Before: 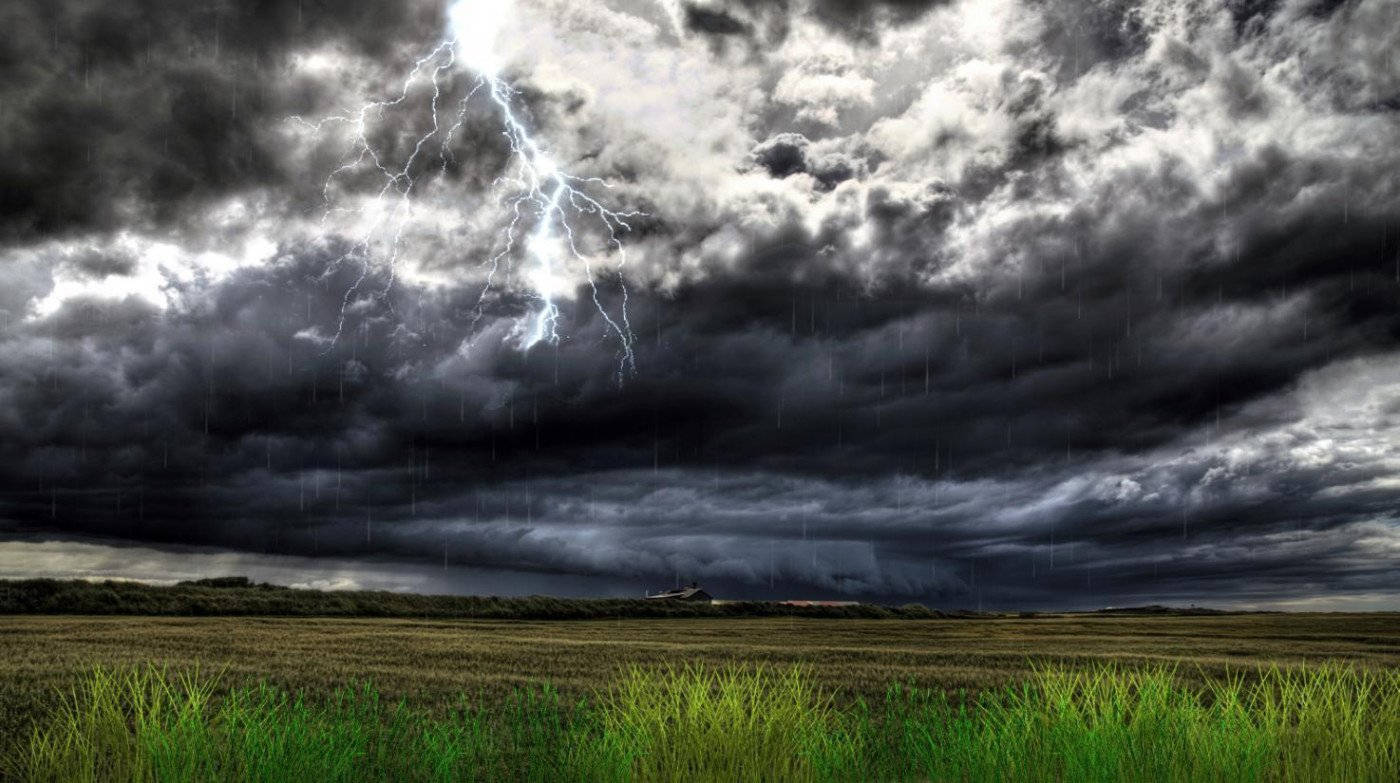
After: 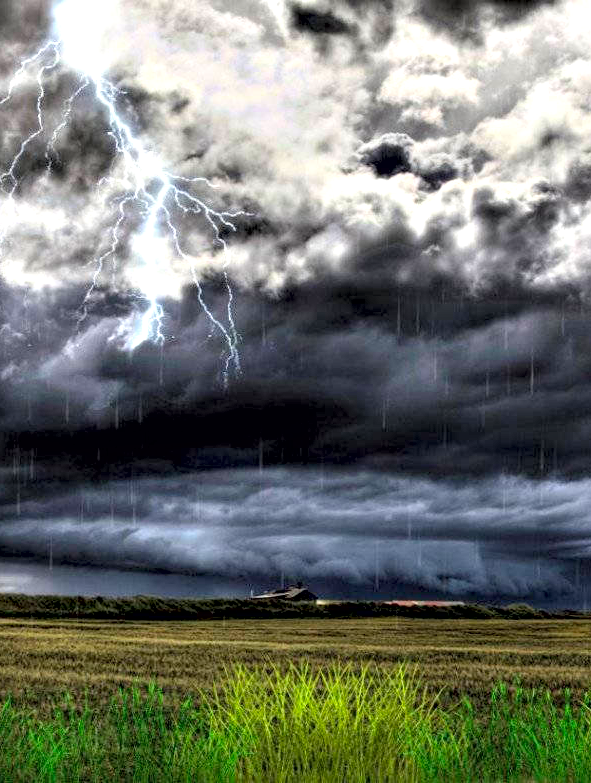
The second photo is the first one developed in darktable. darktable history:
crop: left 28.283%, right 29.459%
contrast brightness saturation: contrast 0.066, brightness 0.179, saturation 0.398
contrast equalizer: octaves 7, y [[0.6 ×6], [0.55 ×6], [0 ×6], [0 ×6], [0 ×6]]
